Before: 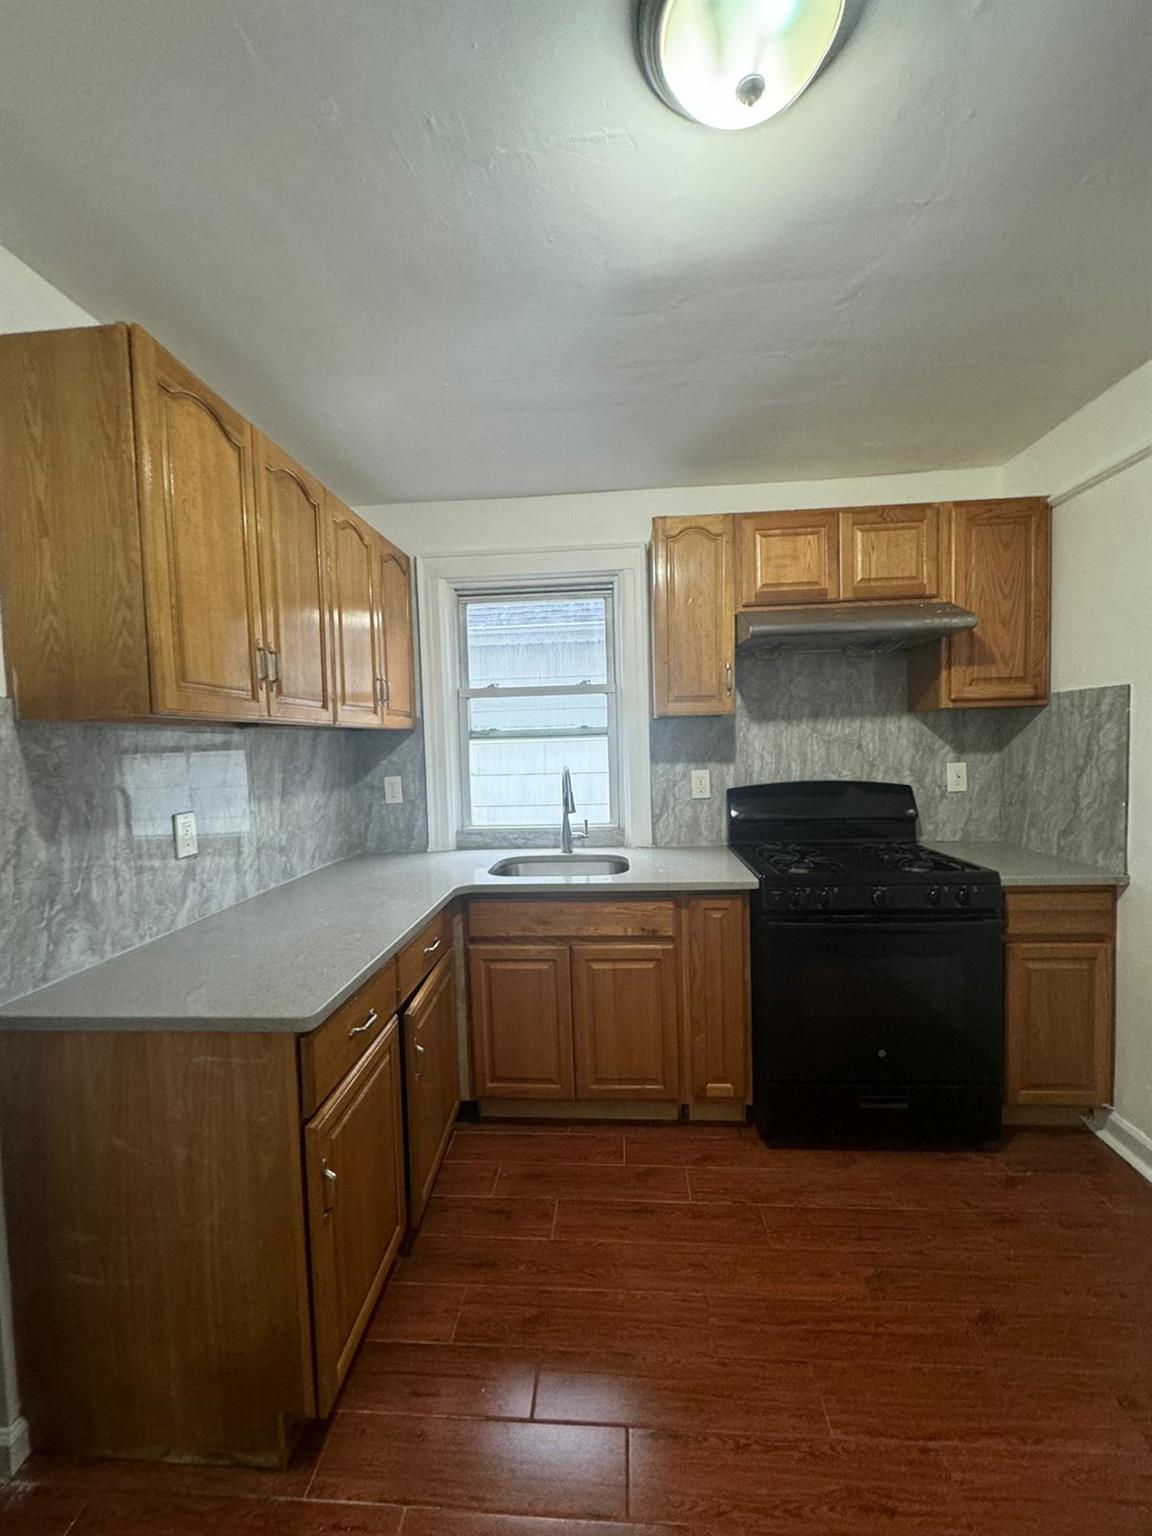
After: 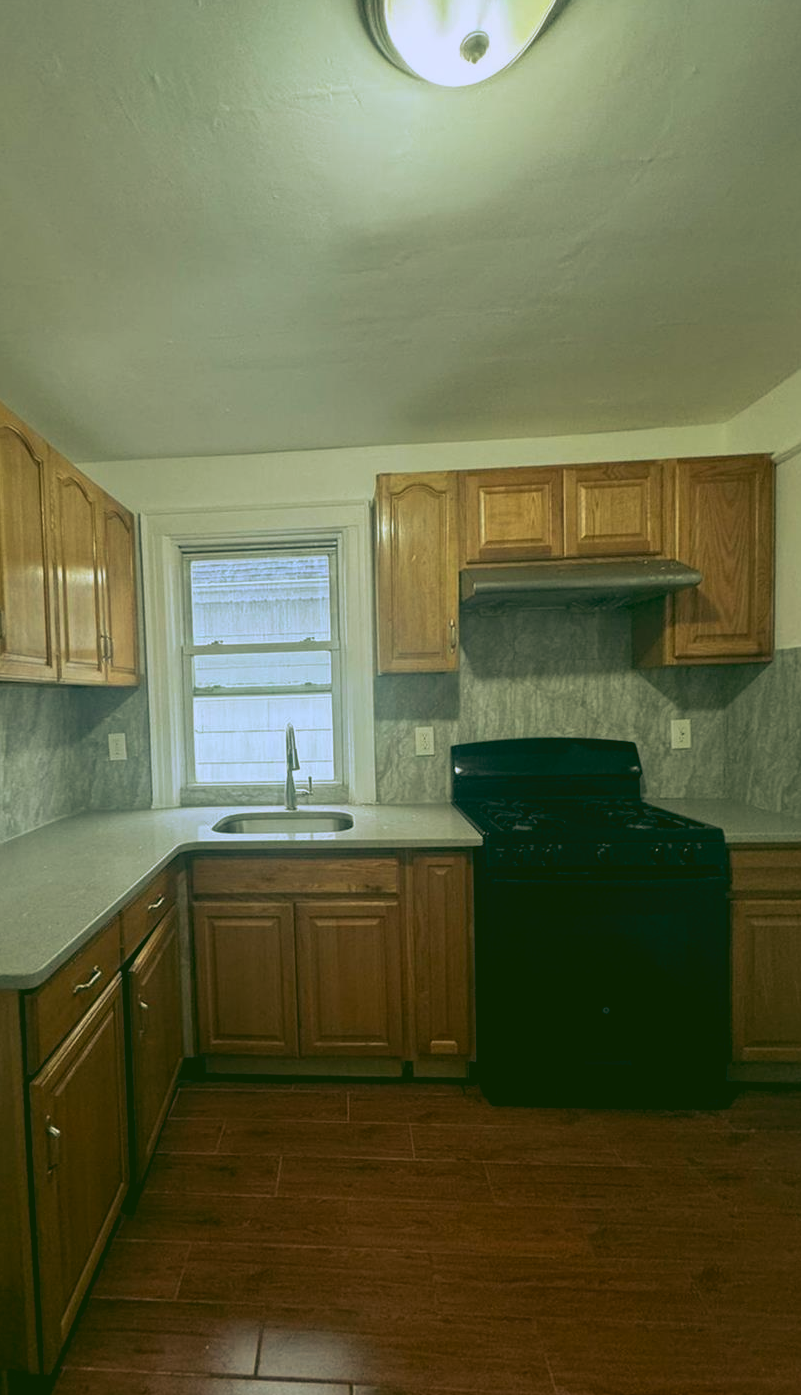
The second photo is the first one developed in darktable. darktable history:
crop and rotate: left 24.034%, top 2.838%, right 6.406%, bottom 6.299%
rgb curve: curves: ch0 [(0.123, 0.061) (0.995, 0.887)]; ch1 [(0.06, 0.116) (1, 0.906)]; ch2 [(0, 0) (0.824, 0.69) (1, 1)], mode RGB, independent channels, compensate middle gray true
